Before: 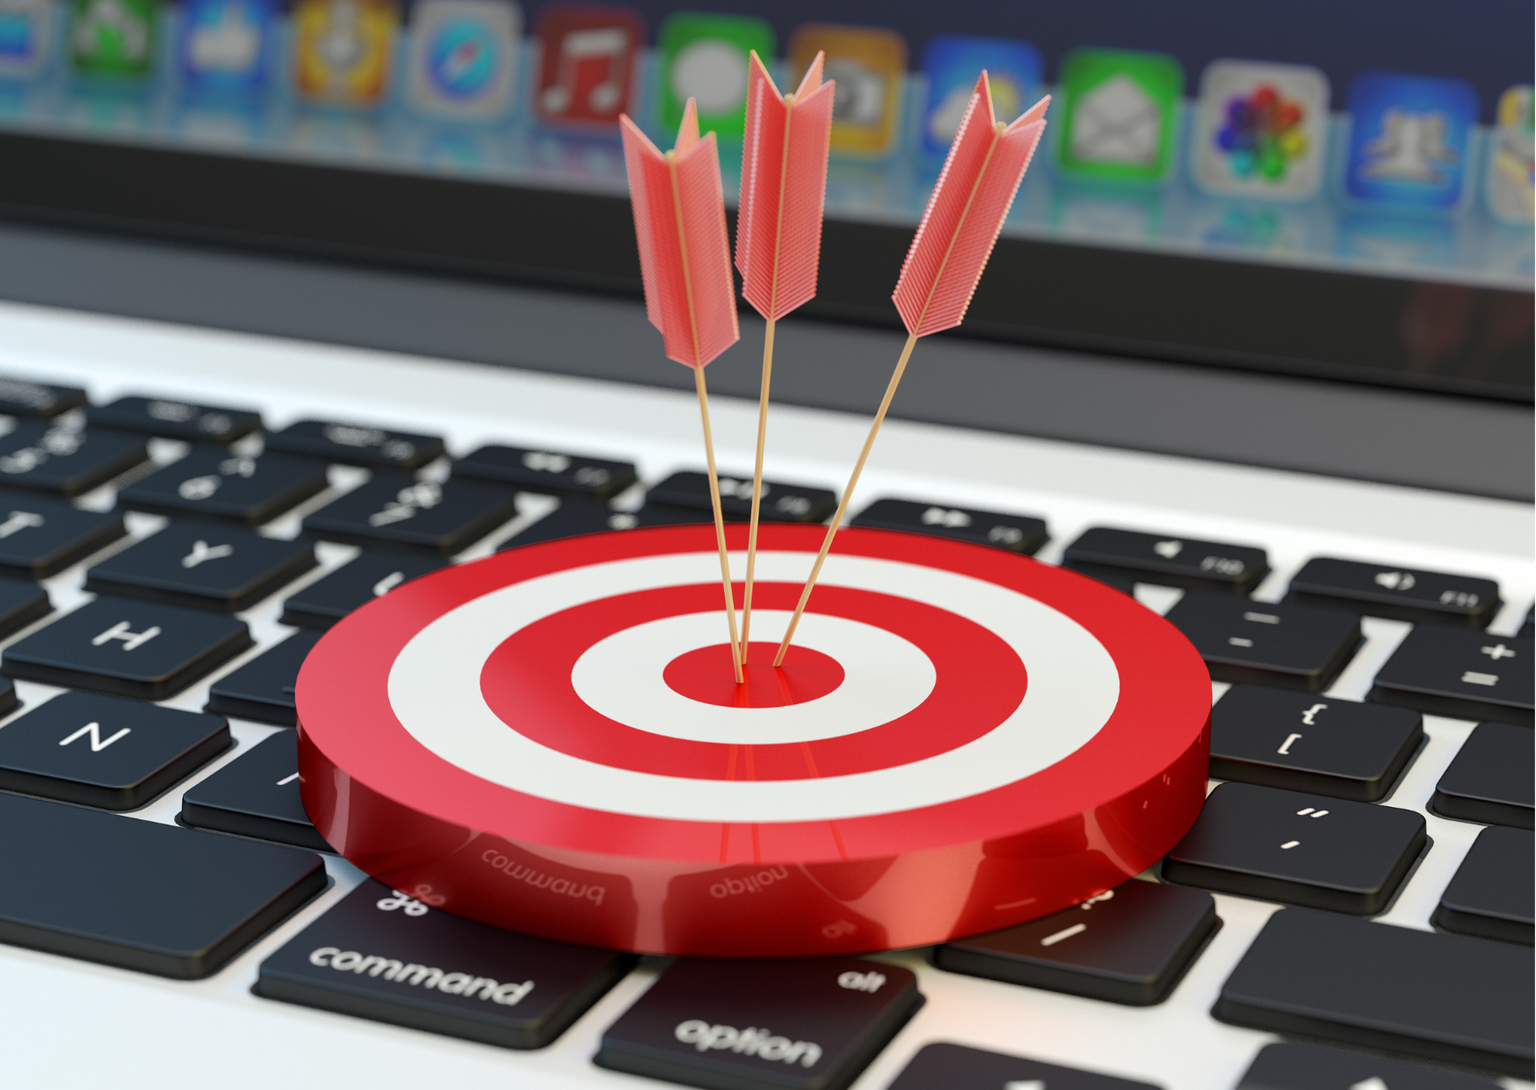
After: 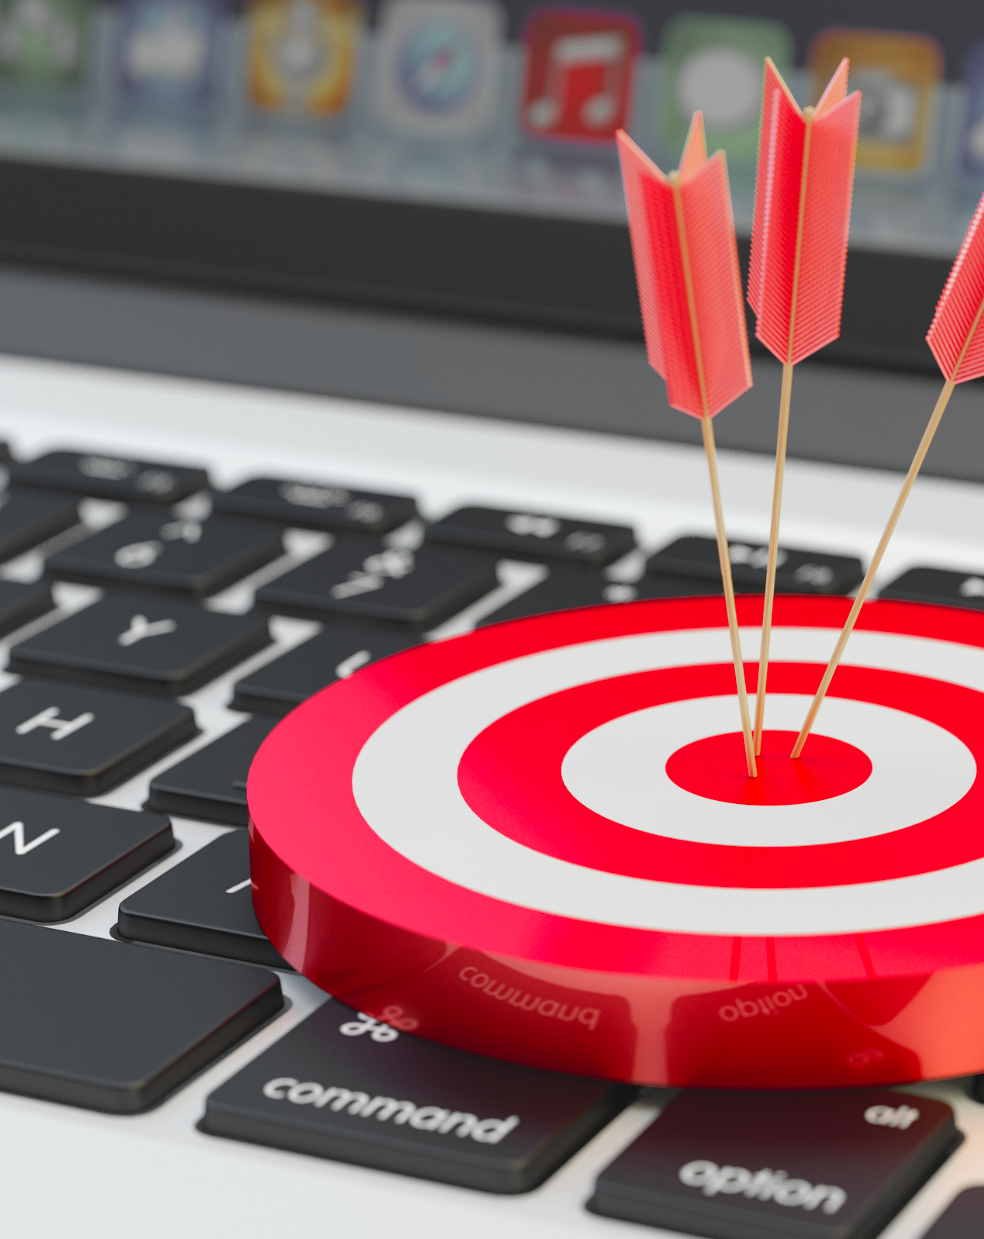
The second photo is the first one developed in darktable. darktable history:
color zones: curves: ch1 [(0, 0.638) (0.193, 0.442) (0.286, 0.15) (0.429, 0.14) (0.571, 0.142) (0.714, 0.154) (0.857, 0.175) (1, 0.638)]
white balance: emerald 1
contrast brightness saturation: contrast -0.1, brightness 0.05, saturation 0.08
crop: left 5.114%, right 38.589%
